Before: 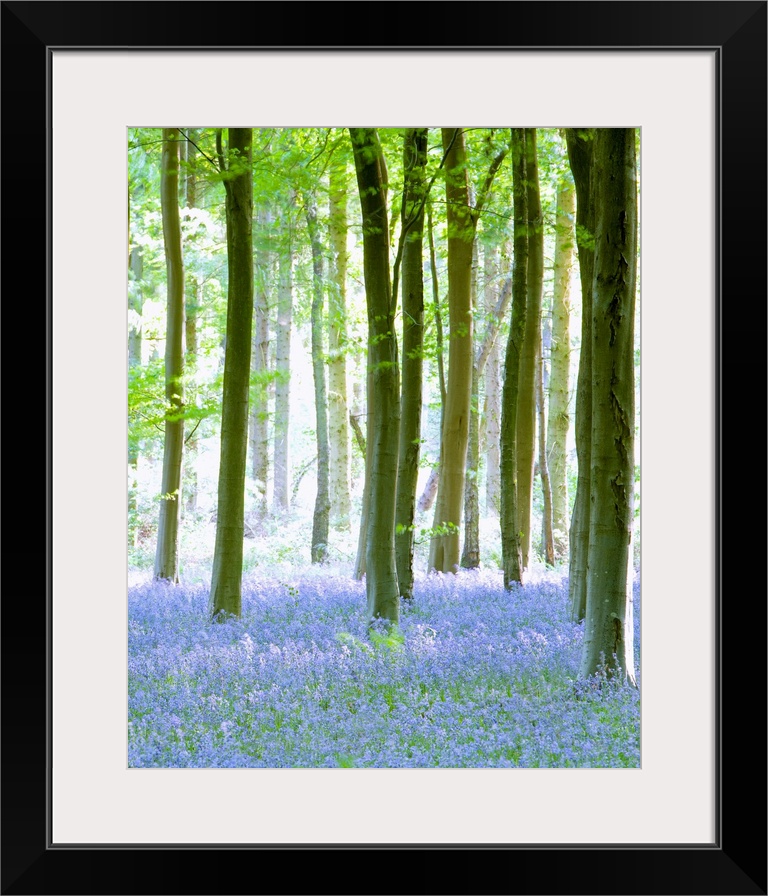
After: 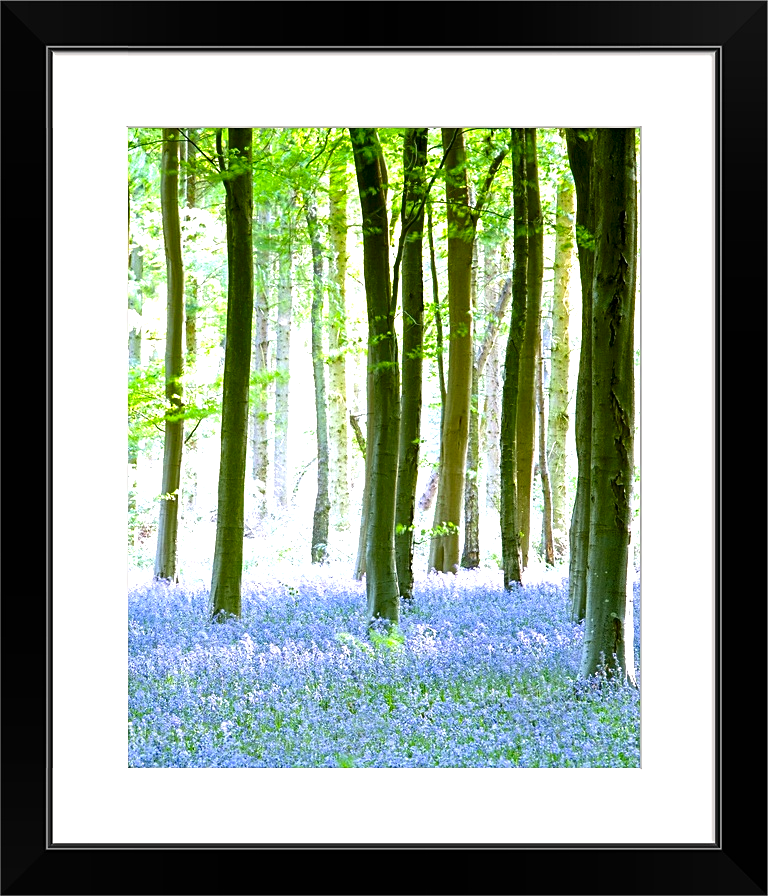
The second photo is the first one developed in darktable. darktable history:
exposure: black level correction 0, exposure 0.701 EV, compensate exposure bias true, compensate highlight preservation false
contrast brightness saturation: brightness -0.195, saturation 0.081
sharpen: on, module defaults
